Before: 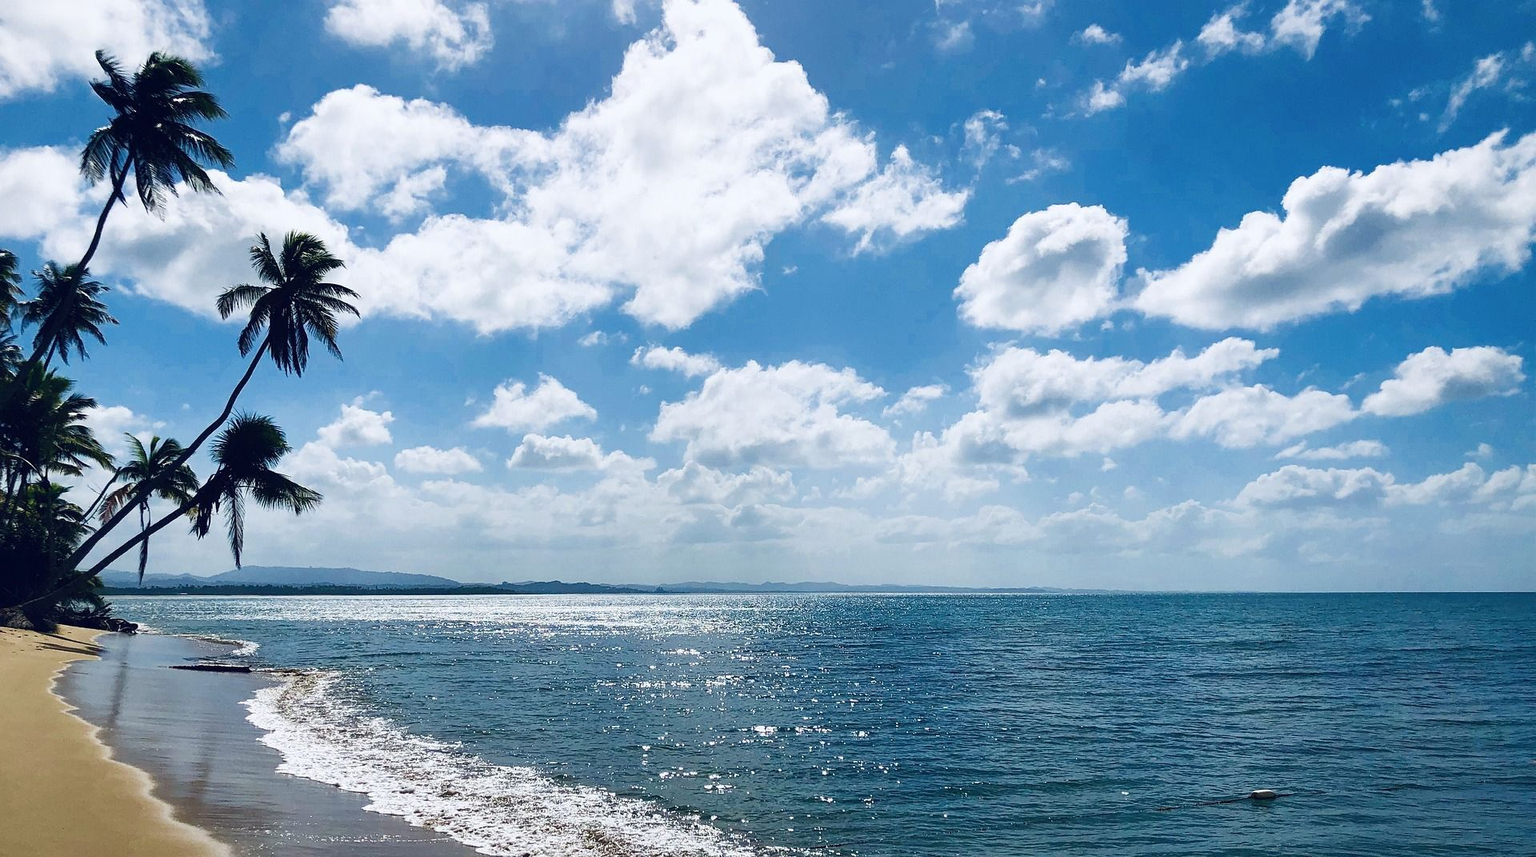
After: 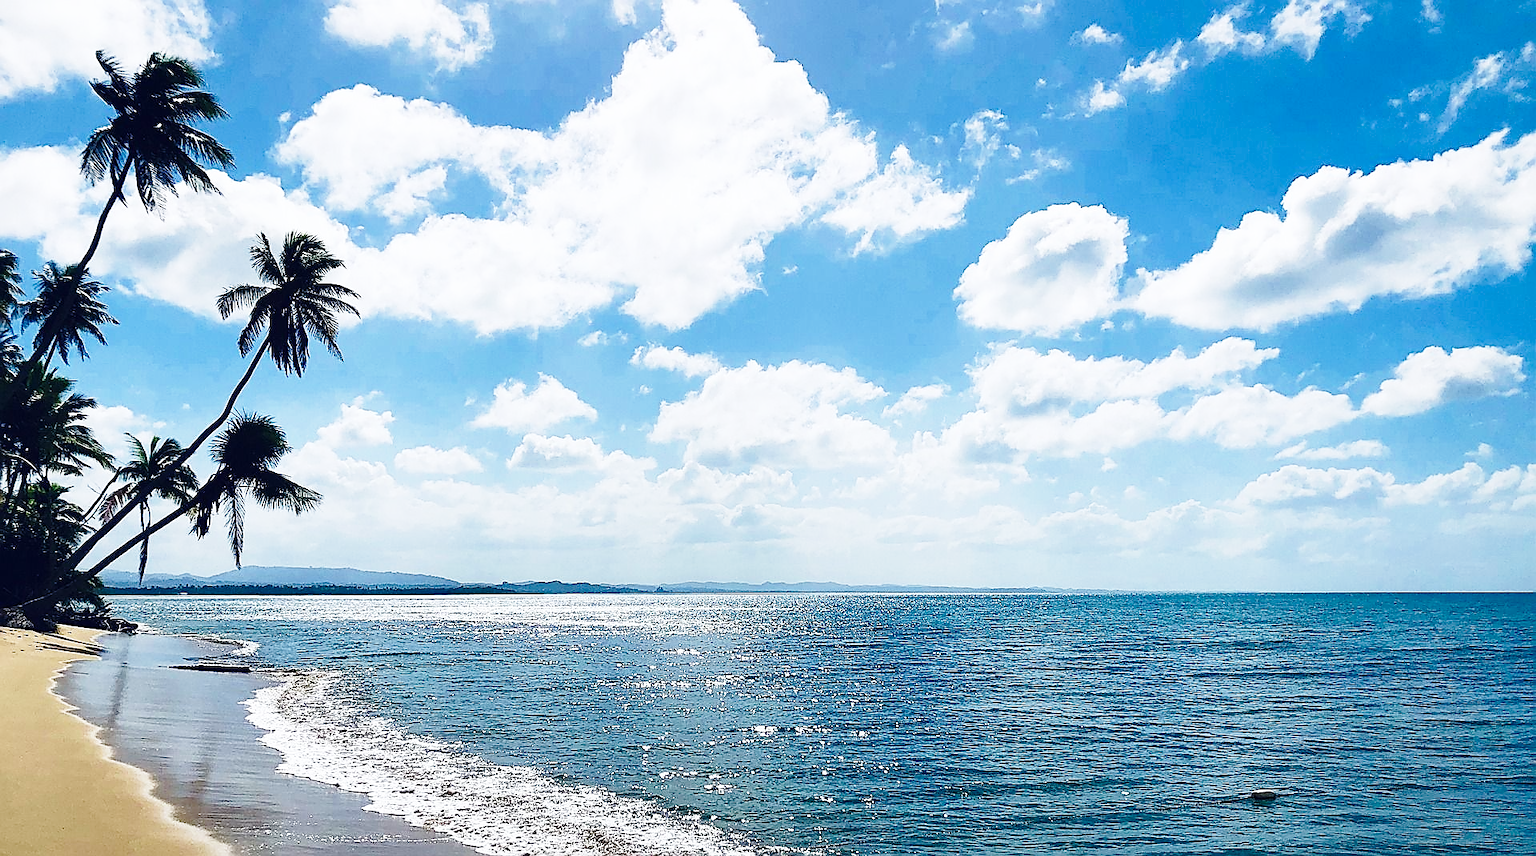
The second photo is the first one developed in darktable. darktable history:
base curve: curves: ch0 [(0, 0) (0.028, 0.03) (0.121, 0.232) (0.46, 0.748) (0.859, 0.968) (1, 1)], preserve colors none
sharpen: radius 1.362, amount 1.24, threshold 0.694
